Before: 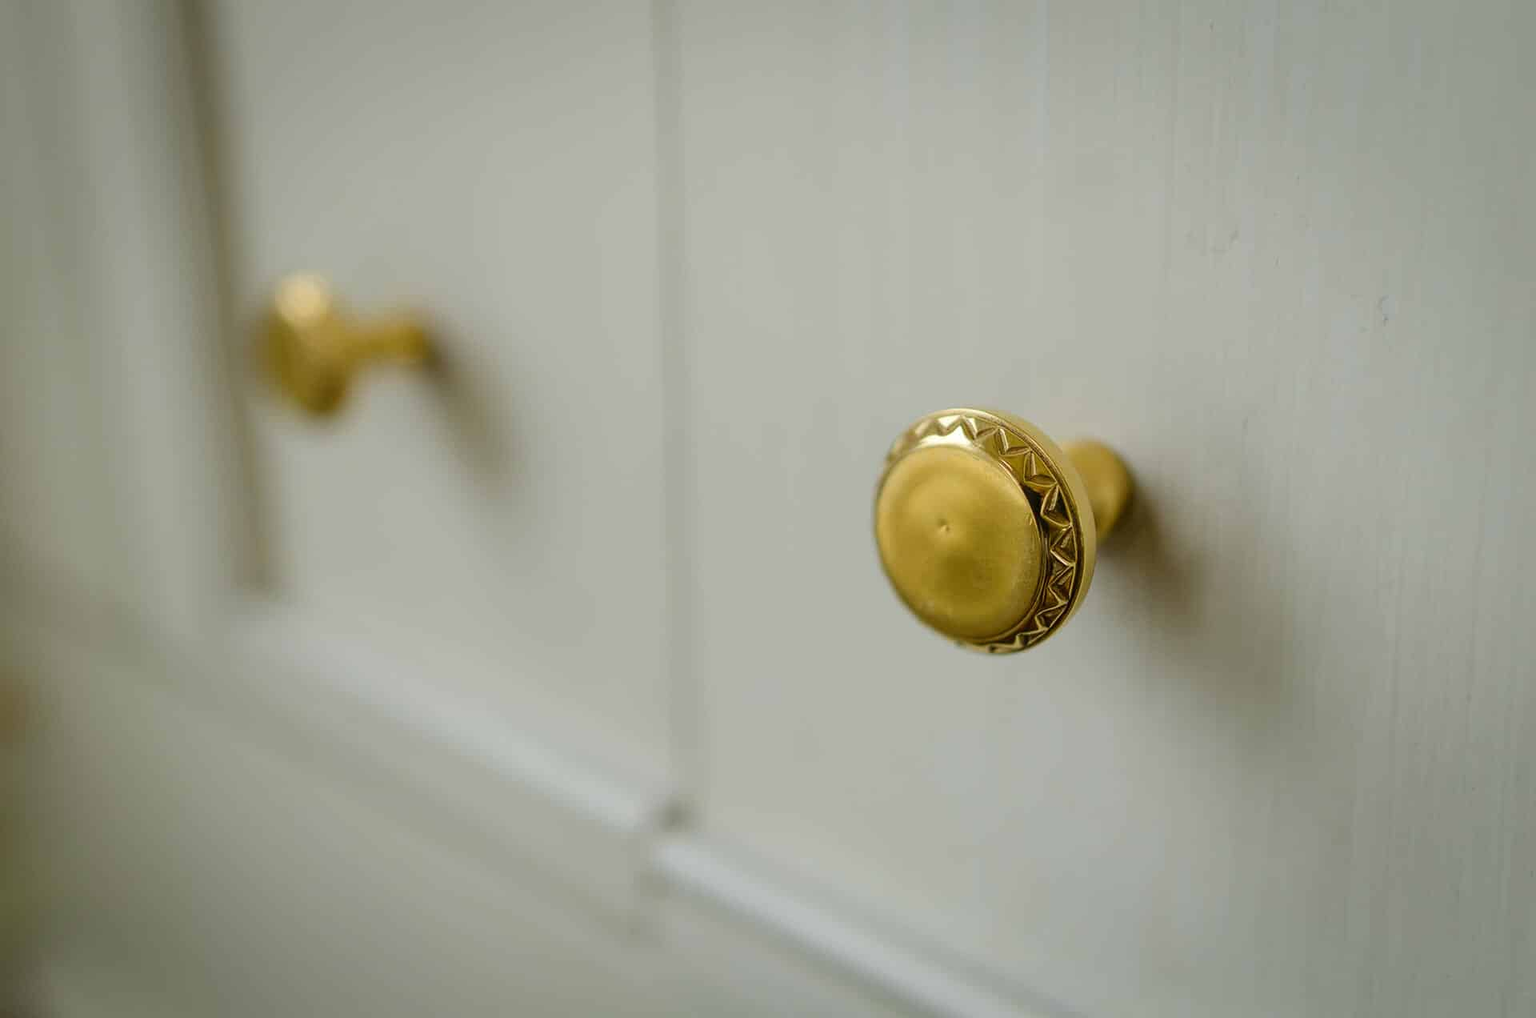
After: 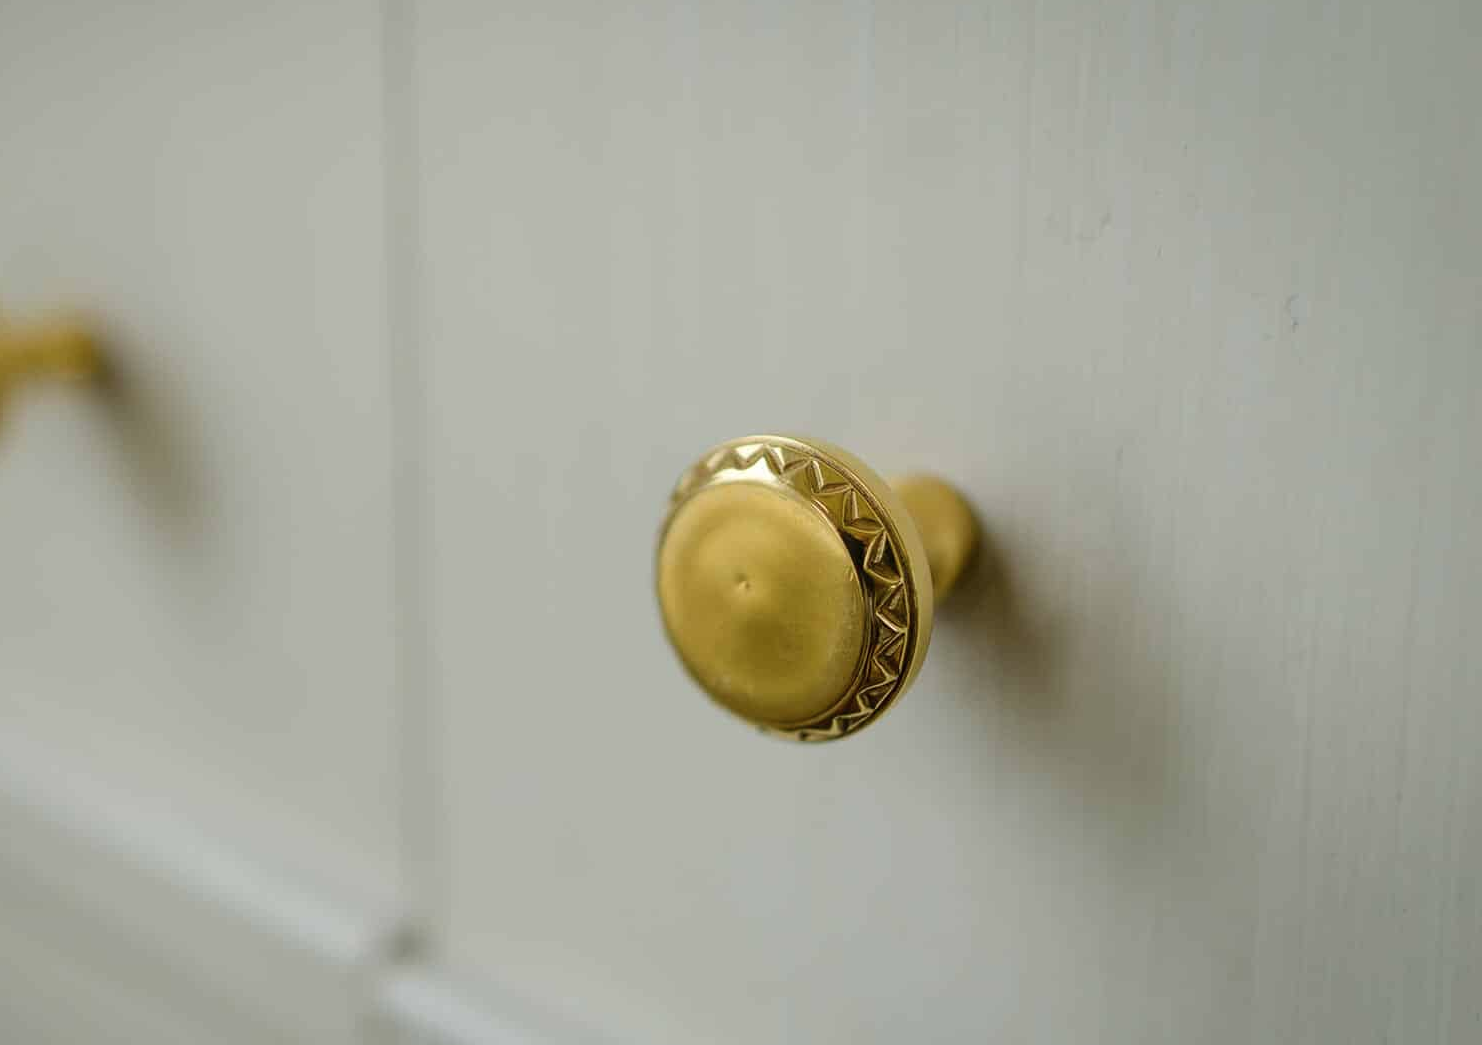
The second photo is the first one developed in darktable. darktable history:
contrast brightness saturation: contrast 0.012, saturation -0.066
crop: left 22.782%, top 5.919%, bottom 11.864%
